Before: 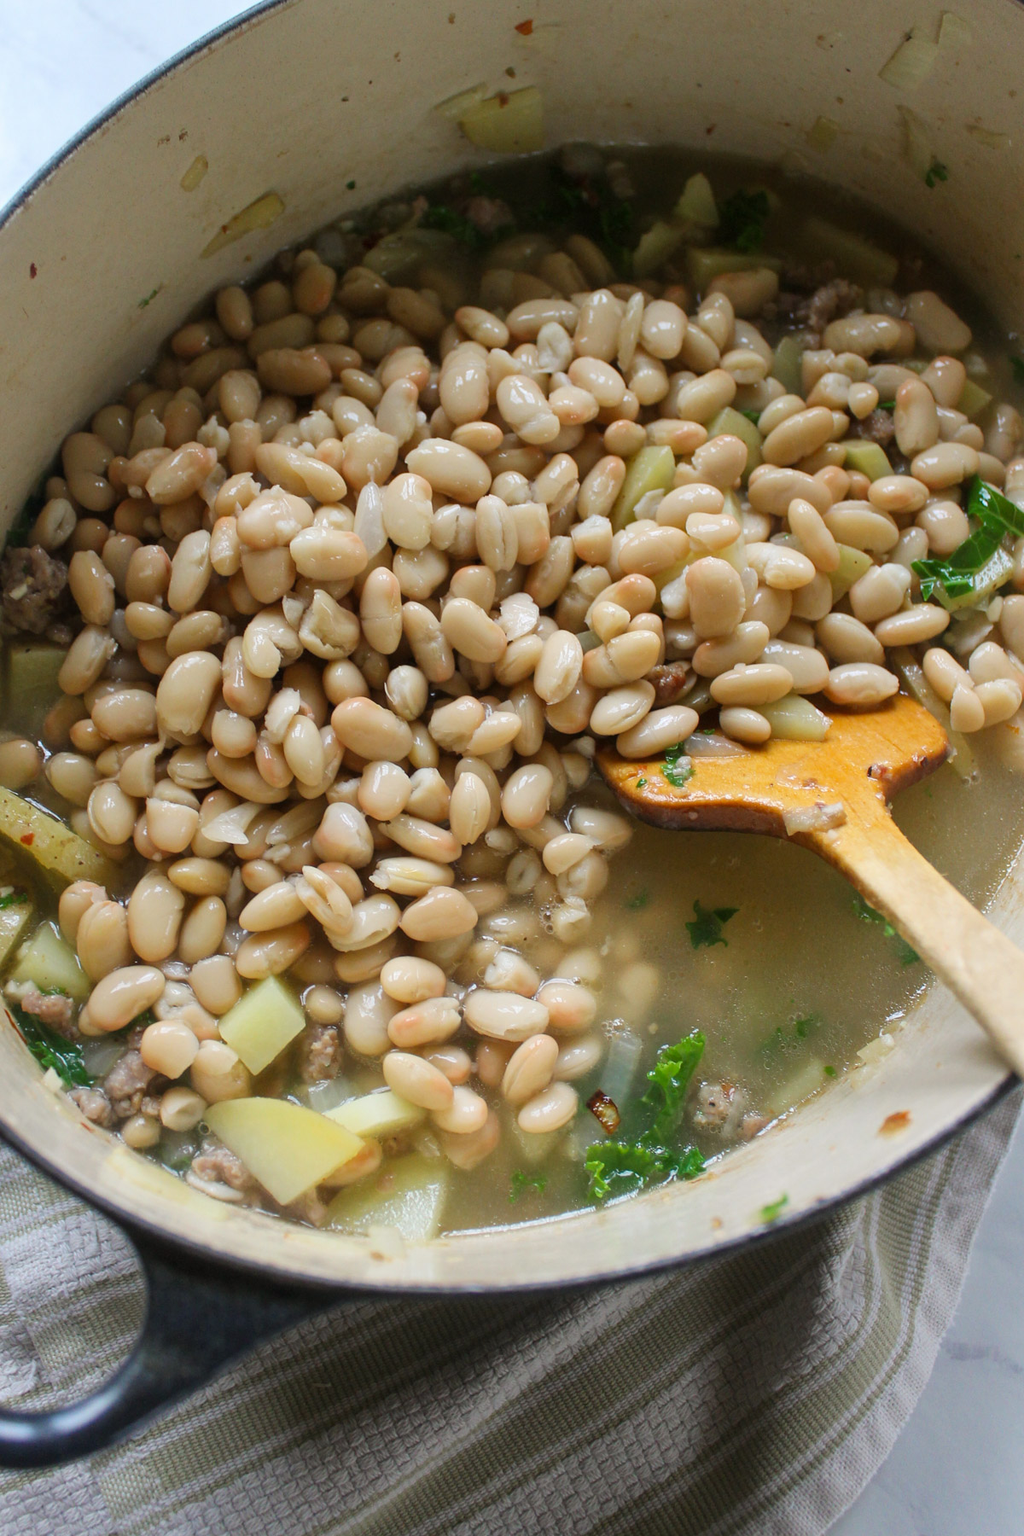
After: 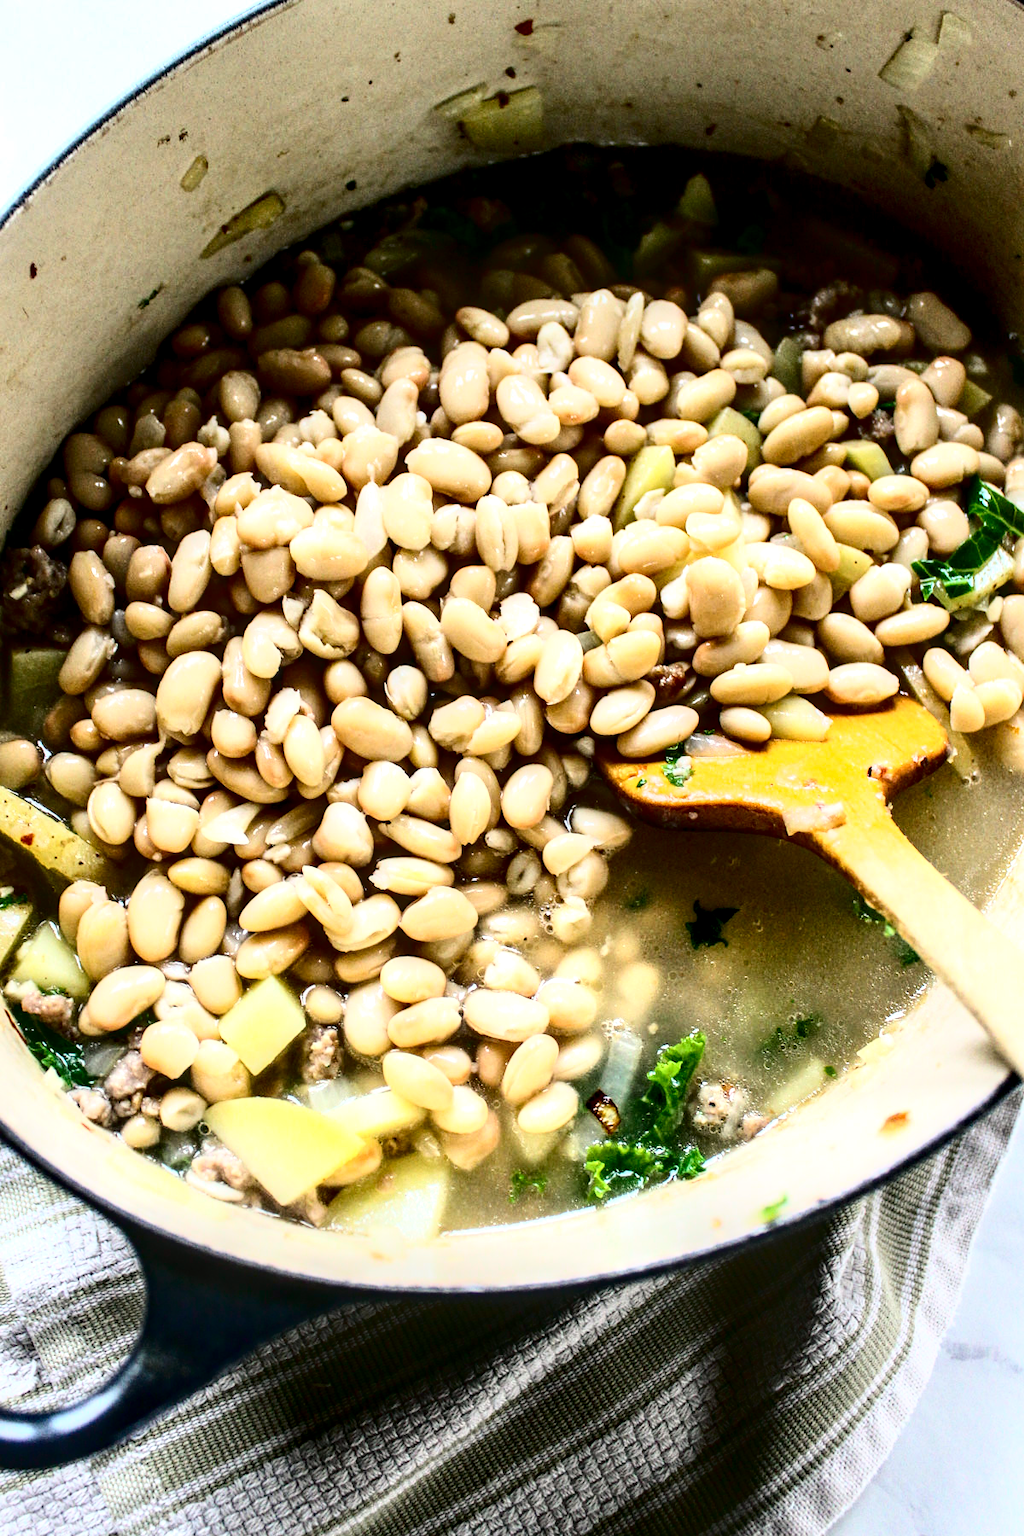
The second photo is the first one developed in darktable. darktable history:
exposure: black level correction 0.001, exposure 0.5 EV, compensate highlight preservation false
tone curve: curves: ch0 [(0, 0) (0.003, 0.005) (0.011, 0.008) (0.025, 0.01) (0.044, 0.014) (0.069, 0.017) (0.1, 0.022) (0.136, 0.028) (0.177, 0.037) (0.224, 0.049) (0.277, 0.091) (0.335, 0.168) (0.399, 0.292) (0.468, 0.463) (0.543, 0.637) (0.623, 0.792) (0.709, 0.903) (0.801, 0.963) (0.898, 0.985) (1, 1)], color space Lab, independent channels
local contrast: detail 150%
color balance rgb: shadows lift › chroma 2.065%, shadows lift › hue 219.63°, power › hue 315.03°, perceptual saturation grading › global saturation 19.262%
